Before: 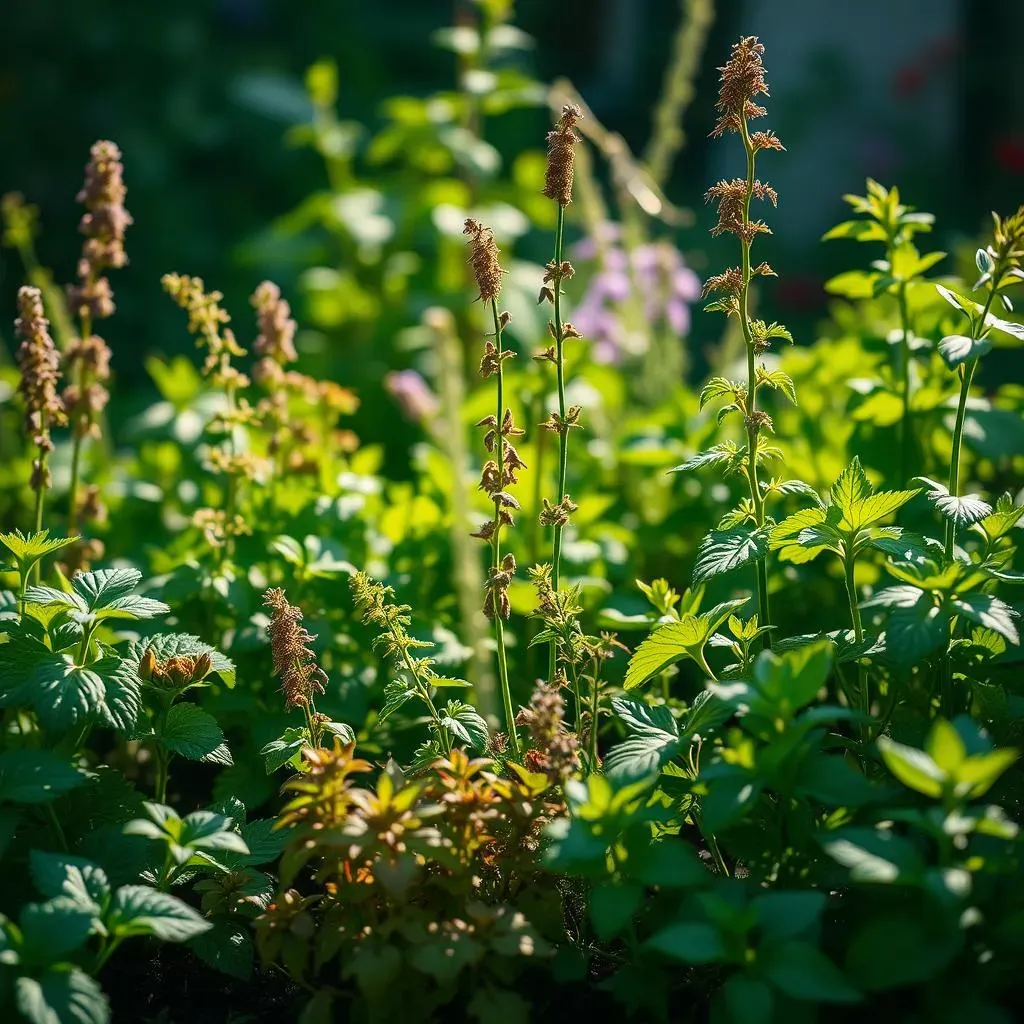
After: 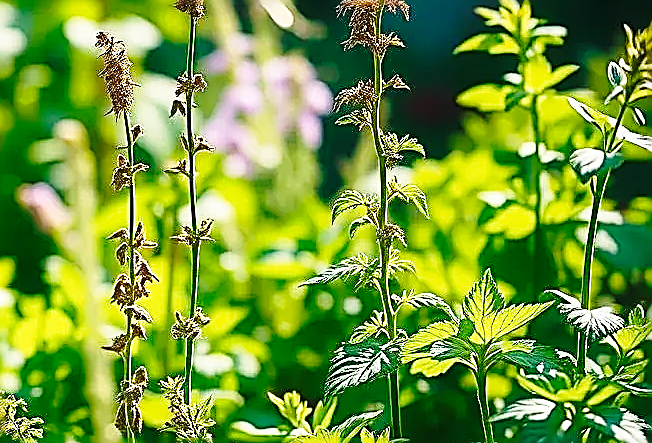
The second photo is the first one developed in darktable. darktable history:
base curve: curves: ch0 [(0, 0) (0.036, 0.037) (0.121, 0.228) (0.46, 0.76) (0.859, 0.983) (1, 1)], preserve colors none
crop: left 36.005%, top 18.293%, right 0.31%, bottom 38.444%
levels: mode automatic, black 0.023%, white 99.97%, levels [0.062, 0.494, 0.925]
contrast equalizer: y [[0.5, 0.488, 0.462, 0.461, 0.491, 0.5], [0.5 ×6], [0.5 ×6], [0 ×6], [0 ×6]]
sharpen: amount 1.861
